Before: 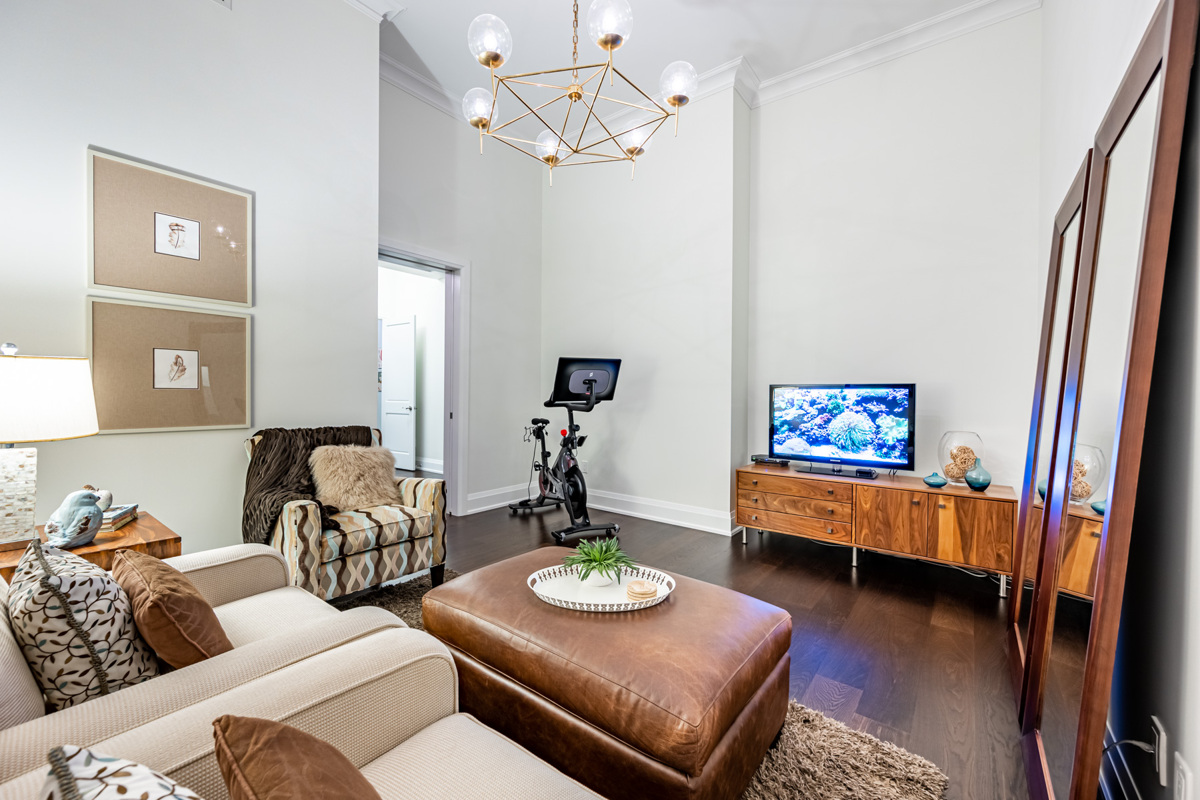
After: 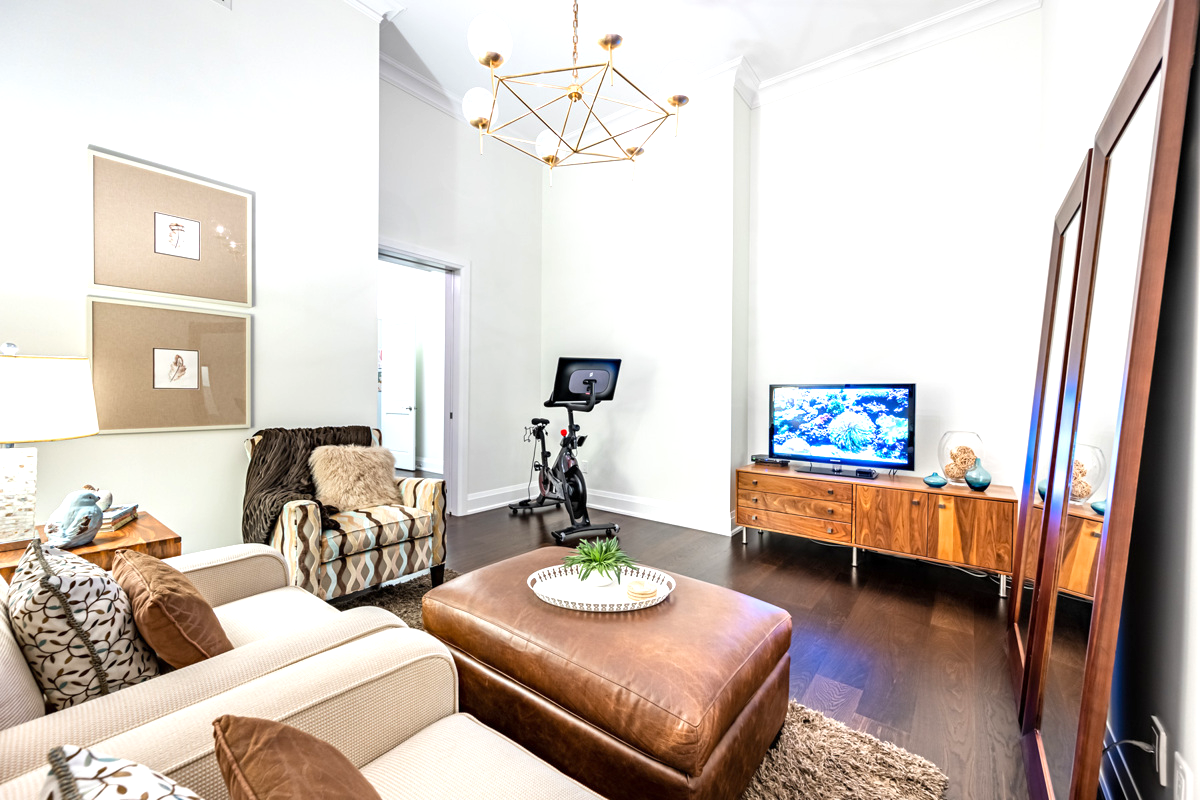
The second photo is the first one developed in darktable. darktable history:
exposure: exposure 0.611 EV, compensate highlight preservation false
